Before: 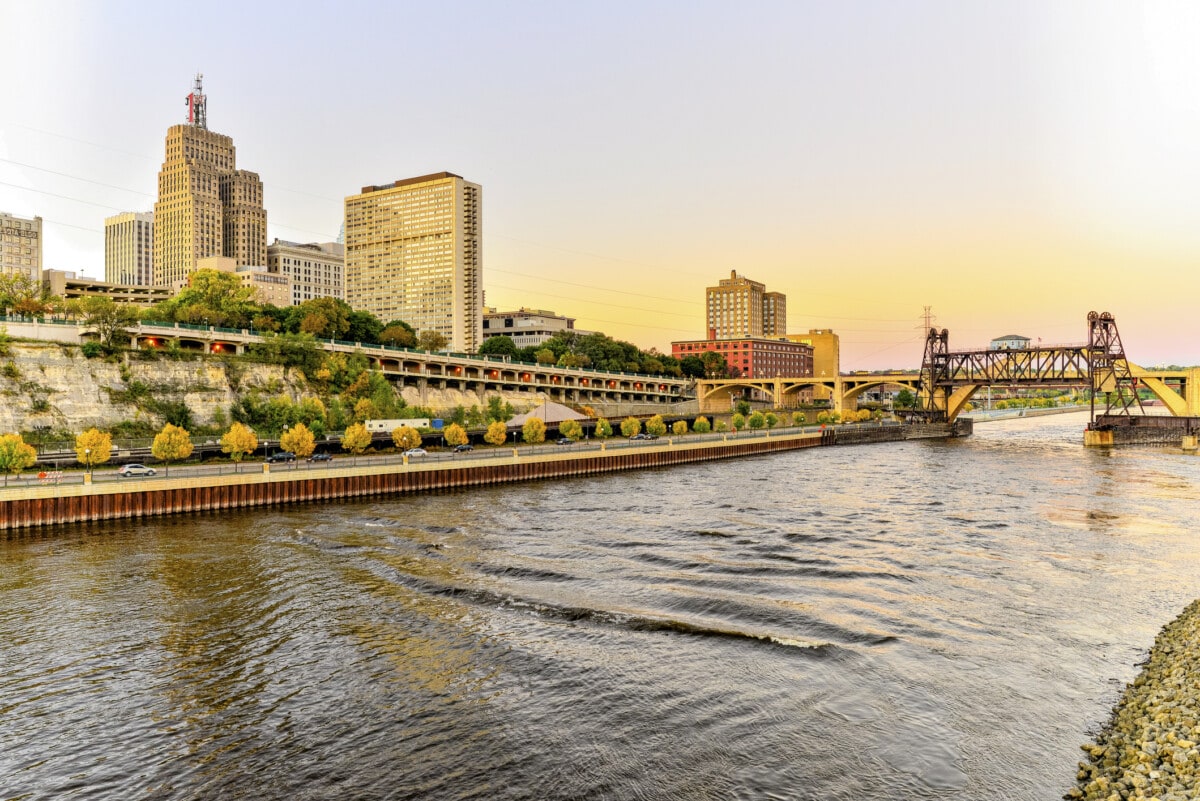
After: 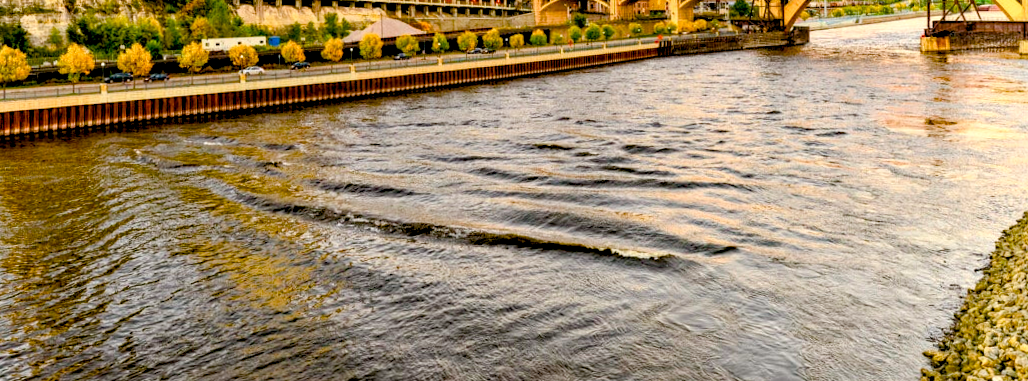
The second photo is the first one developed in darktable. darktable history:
rotate and perspective: rotation -1°, crop left 0.011, crop right 0.989, crop top 0.025, crop bottom 0.975
crop and rotate: left 13.306%, top 48.129%, bottom 2.928%
color balance rgb: shadows lift › luminance -9.41%, highlights gain › luminance 17.6%, global offset › luminance -1.45%, perceptual saturation grading › highlights -17.77%, perceptual saturation grading › mid-tones 33.1%, perceptual saturation grading › shadows 50.52%, global vibrance 24.22%
haze removal: compatibility mode true, adaptive false
